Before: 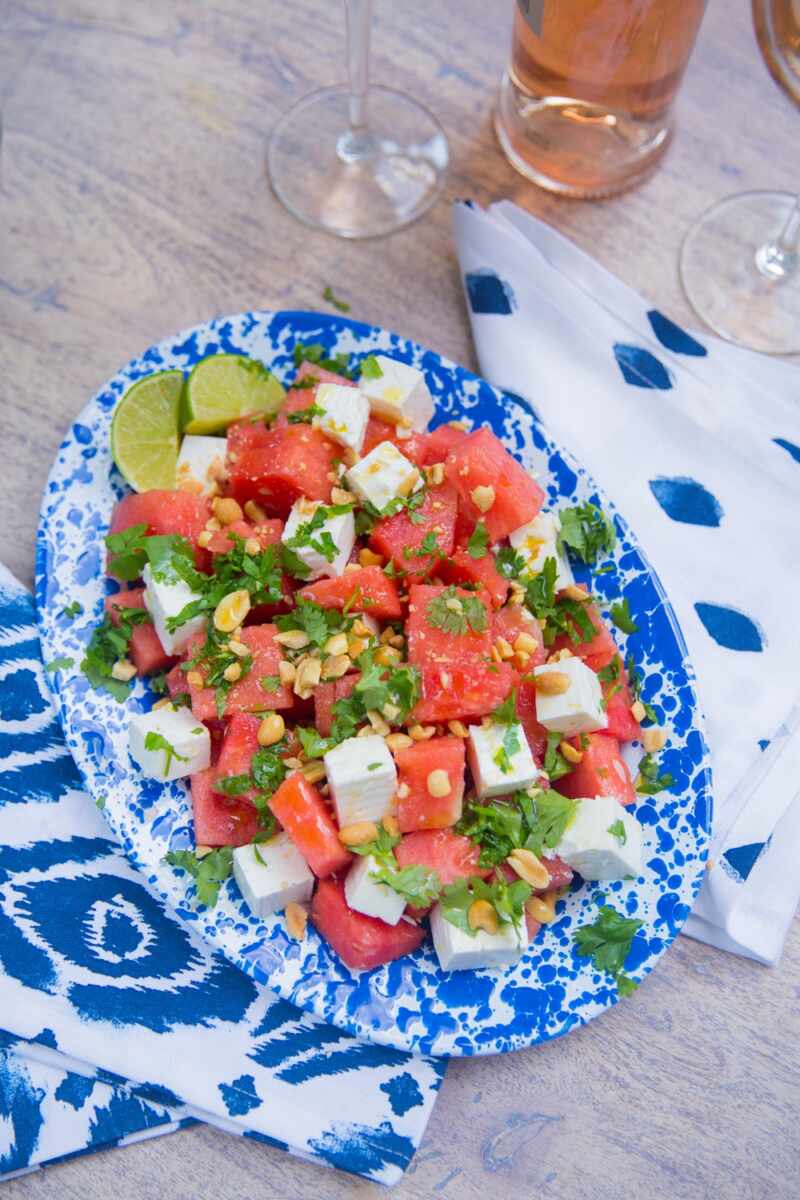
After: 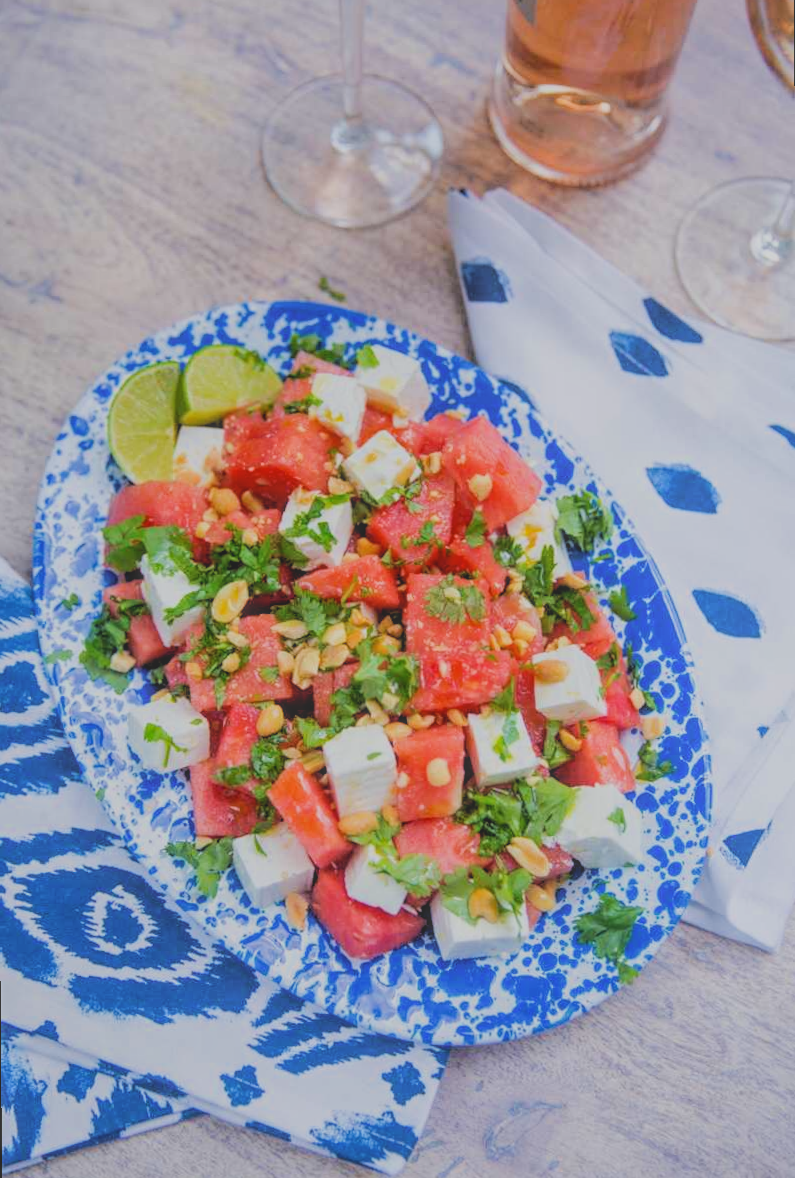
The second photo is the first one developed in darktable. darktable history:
rotate and perspective: rotation -0.45°, automatic cropping original format, crop left 0.008, crop right 0.992, crop top 0.012, crop bottom 0.988
local contrast: highlights 73%, shadows 15%, midtone range 0.197
filmic rgb: black relative exposure -4.14 EV, white relative exposure 5.1 EV, hardness 2.11, contrast 1.165
